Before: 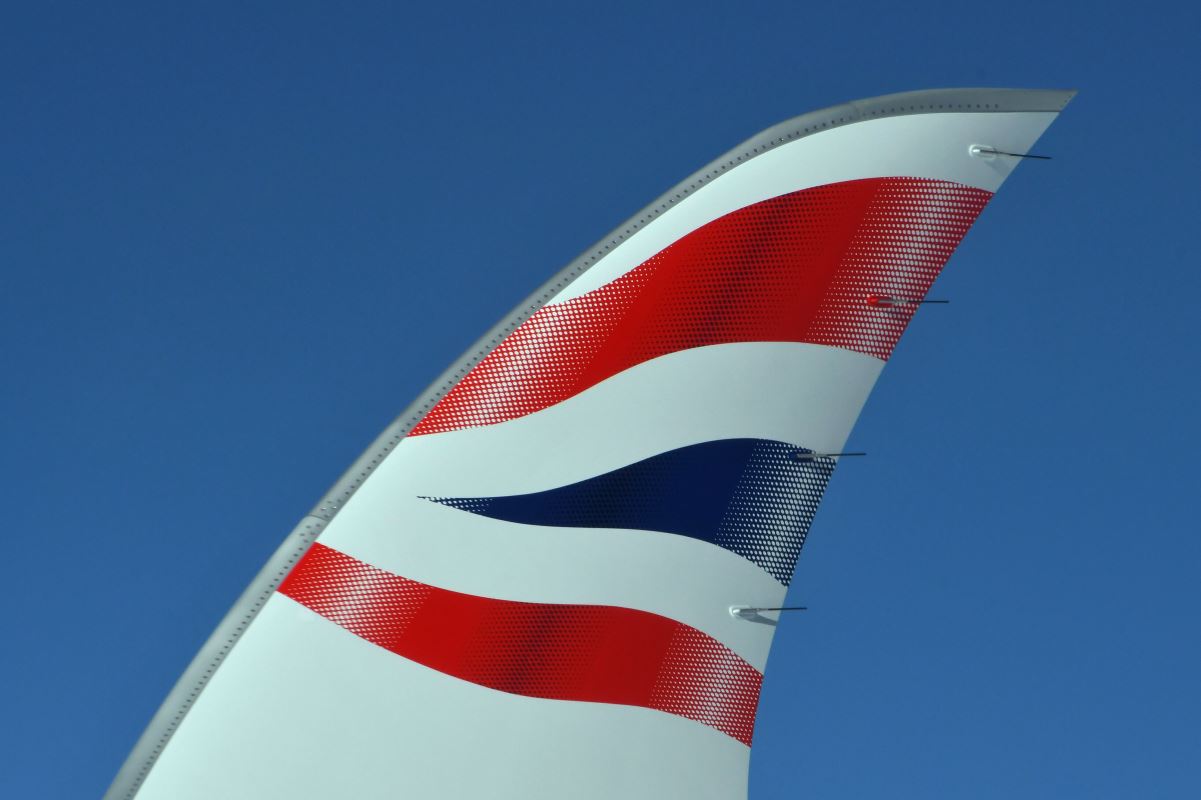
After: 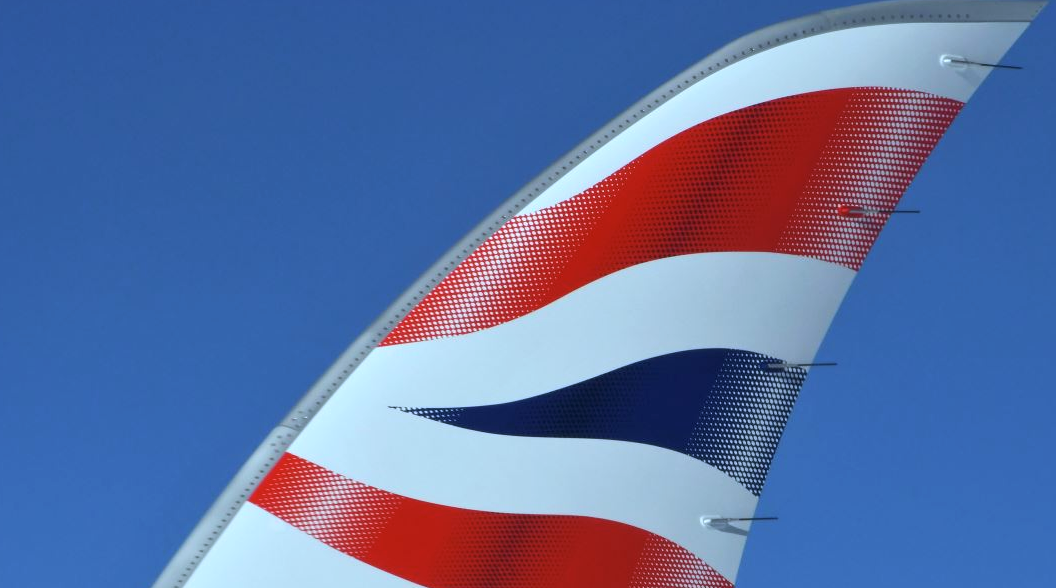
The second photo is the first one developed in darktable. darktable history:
white balance: red 0.967, blue 1.119, emerald 0.756
contrast brightness saturation: contrast 0.05, brightness 0.06, saturation 0.01
crop and rotate: left 2.425%, top 11.305%, right 9.6%, bottom 15.08%
